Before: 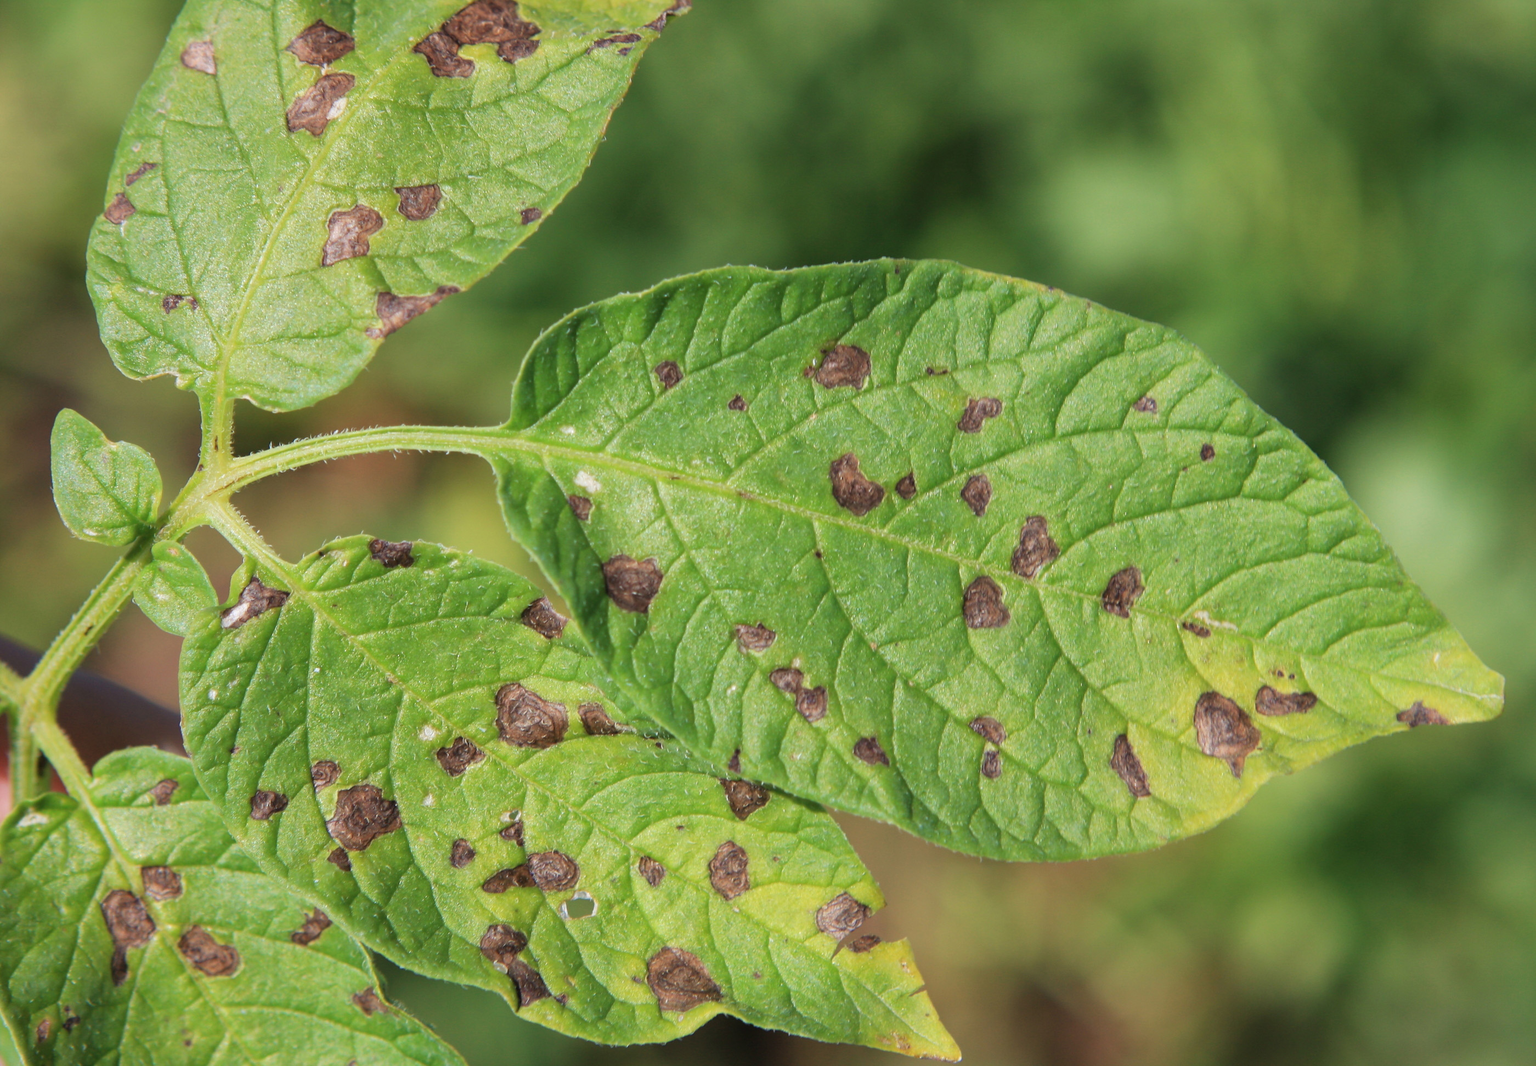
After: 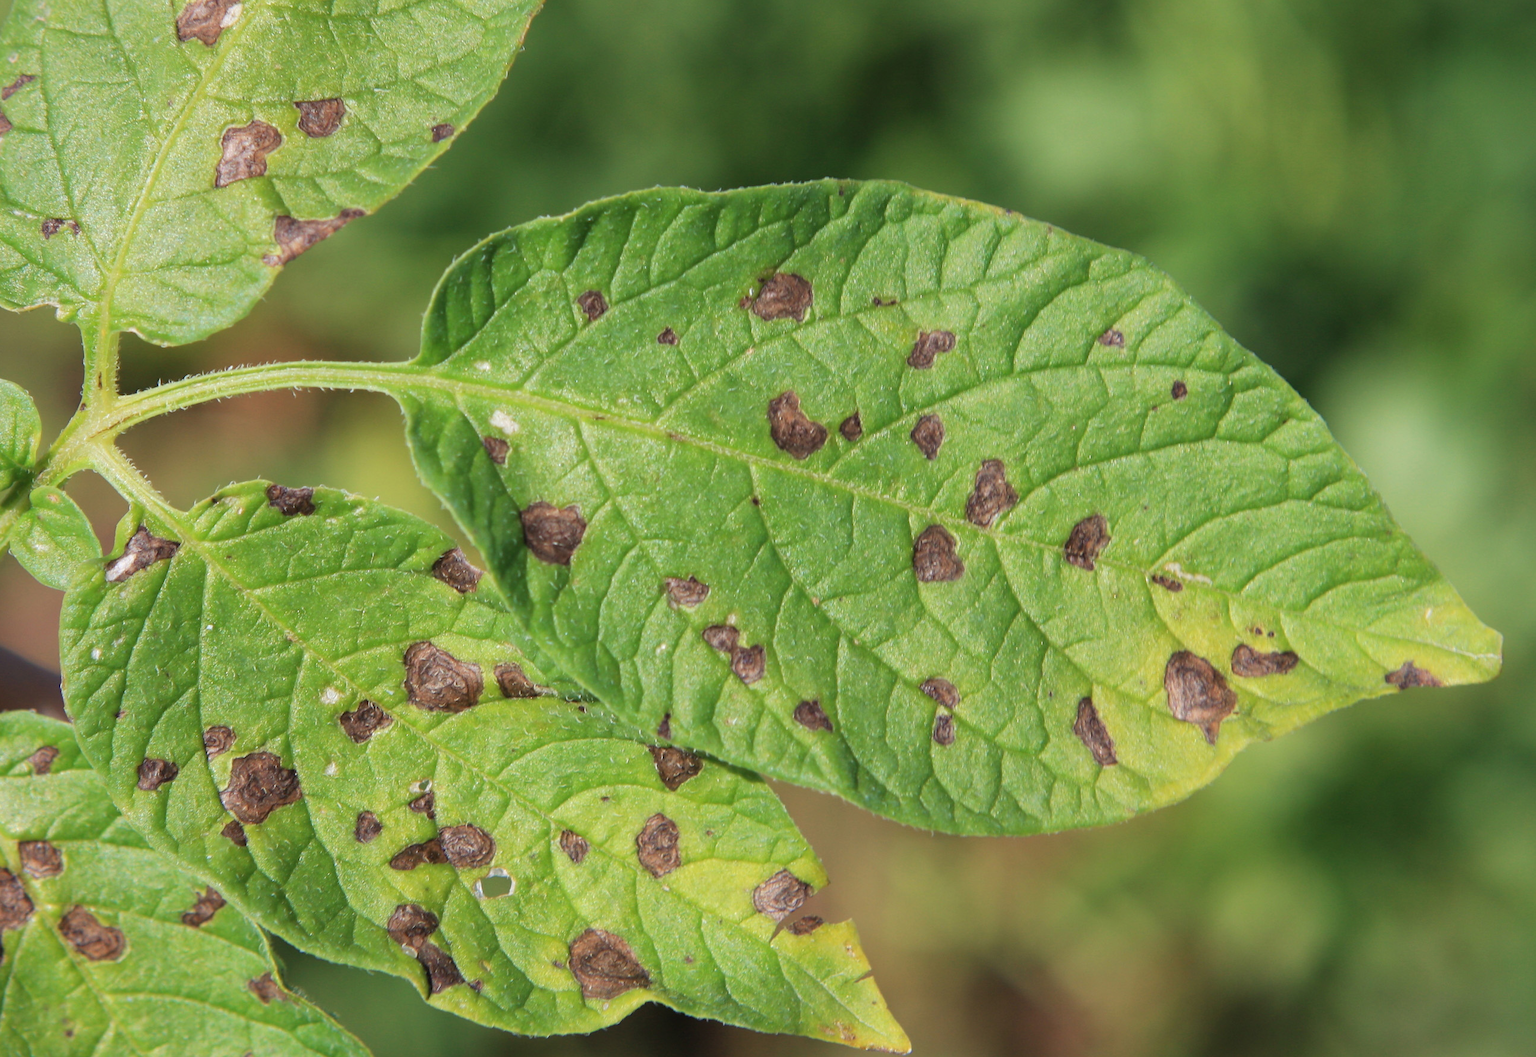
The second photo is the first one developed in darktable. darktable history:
crop and rotate: left 8.131%, top 8.86%
